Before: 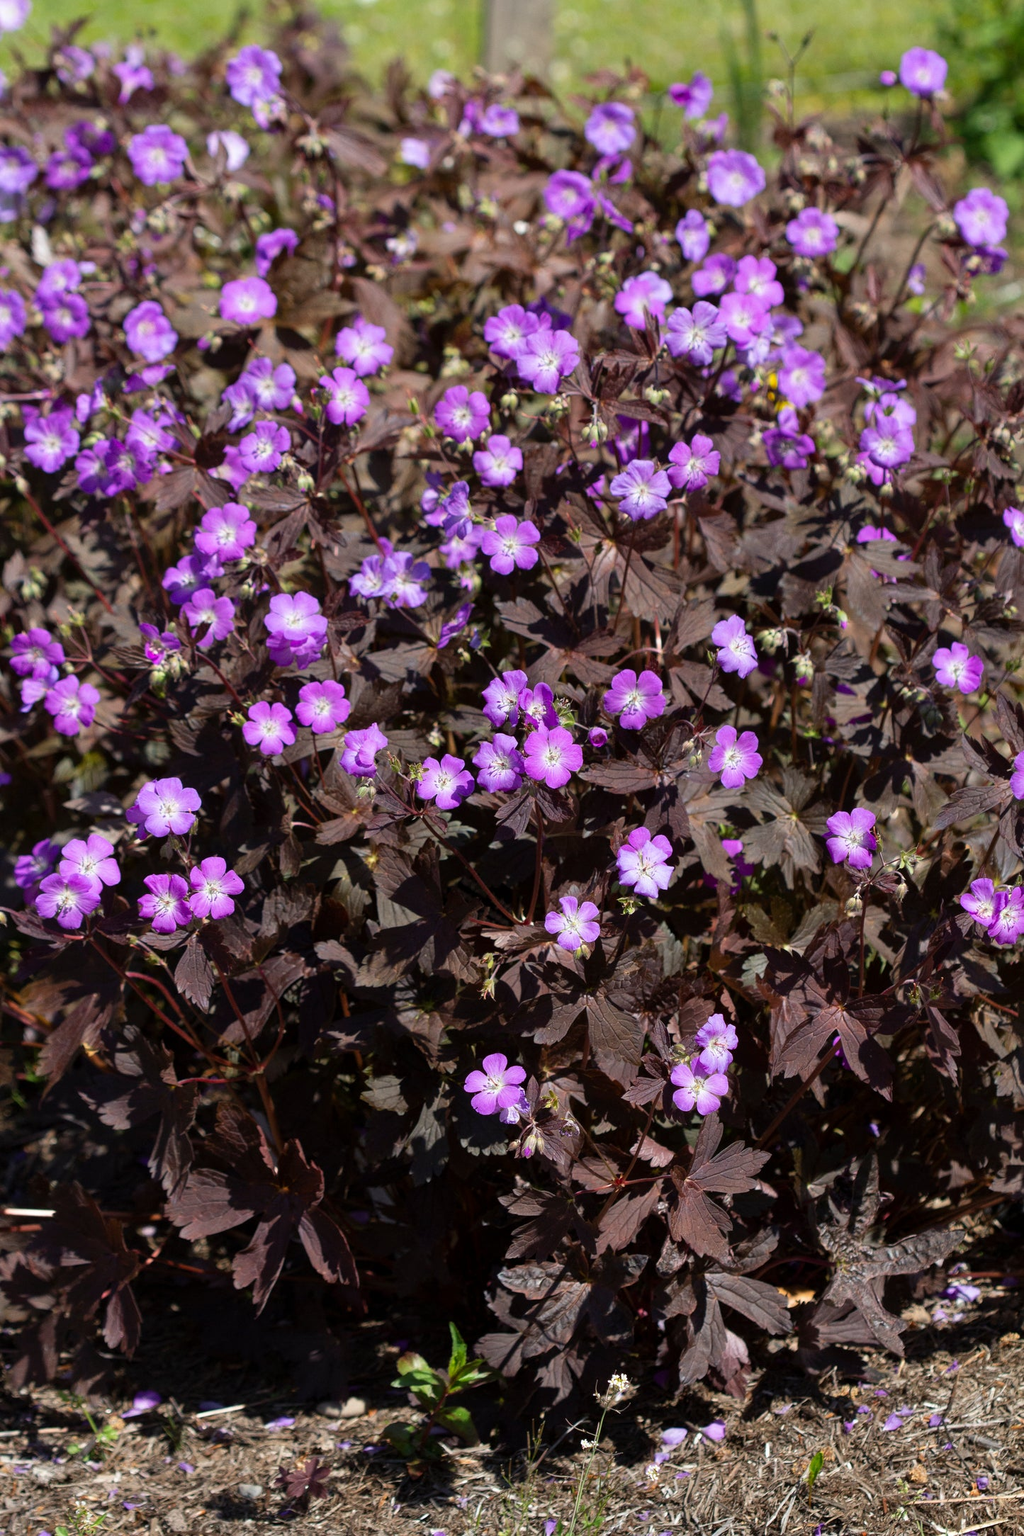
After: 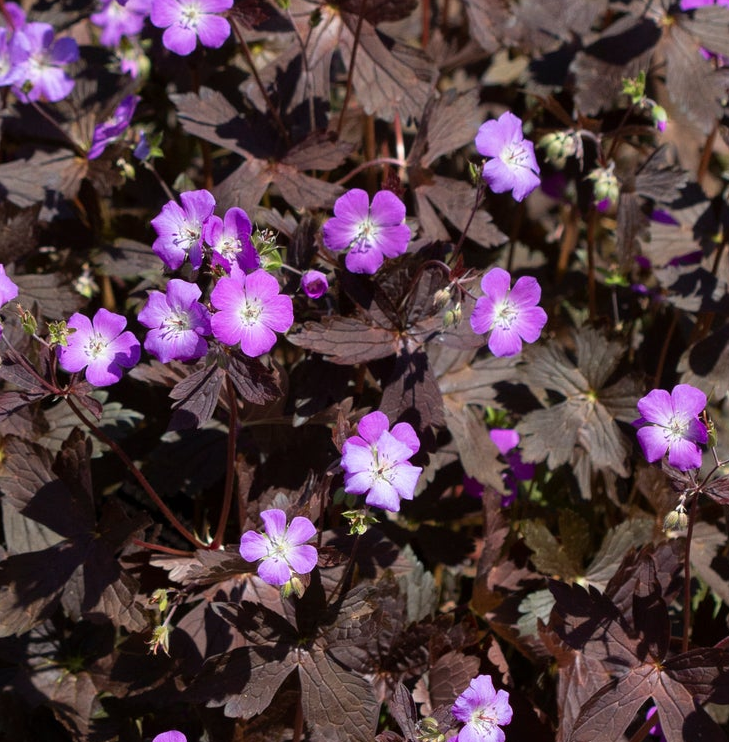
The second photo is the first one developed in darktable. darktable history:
crop: left 36.615%, top 34.877%, right 12.93%, bottom 30.667%
